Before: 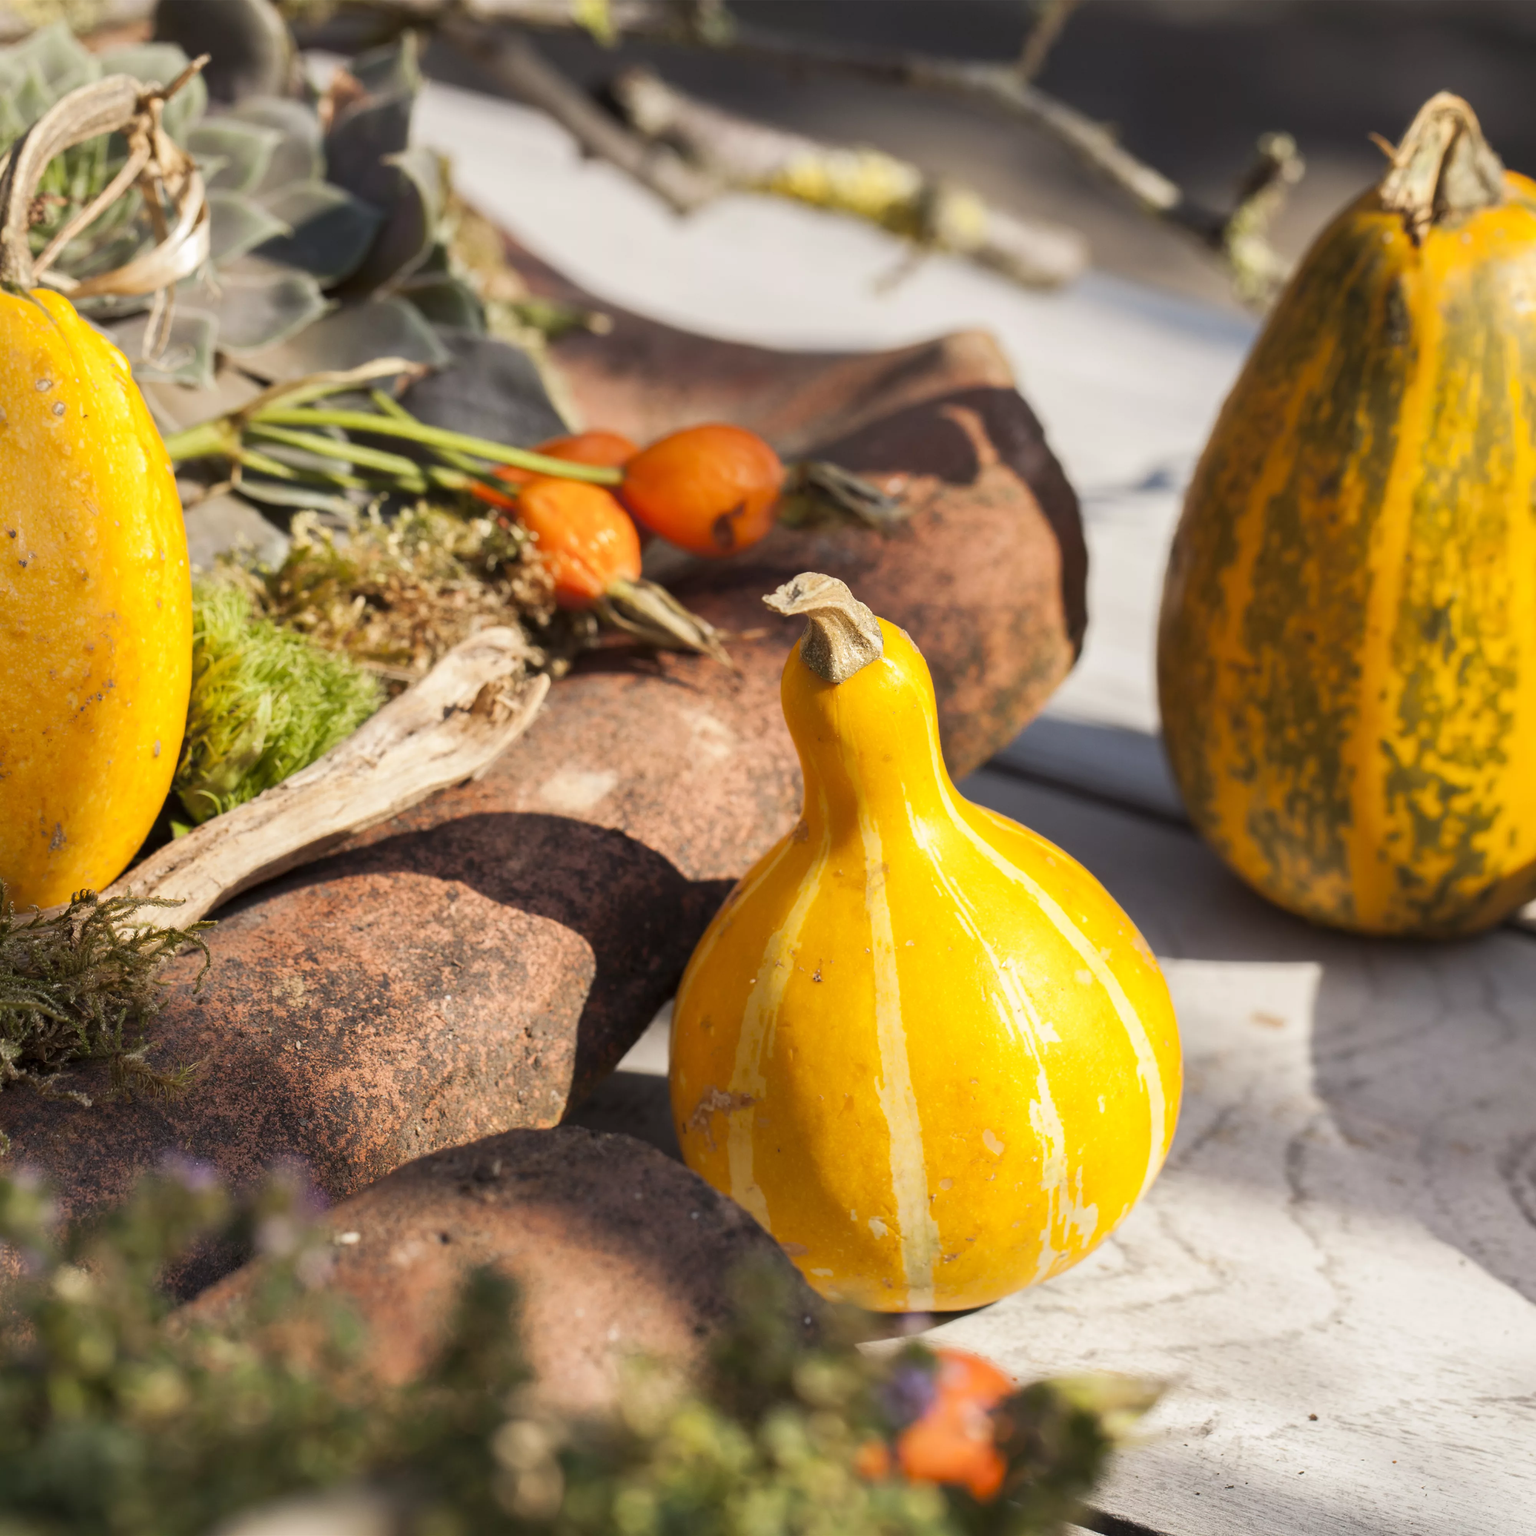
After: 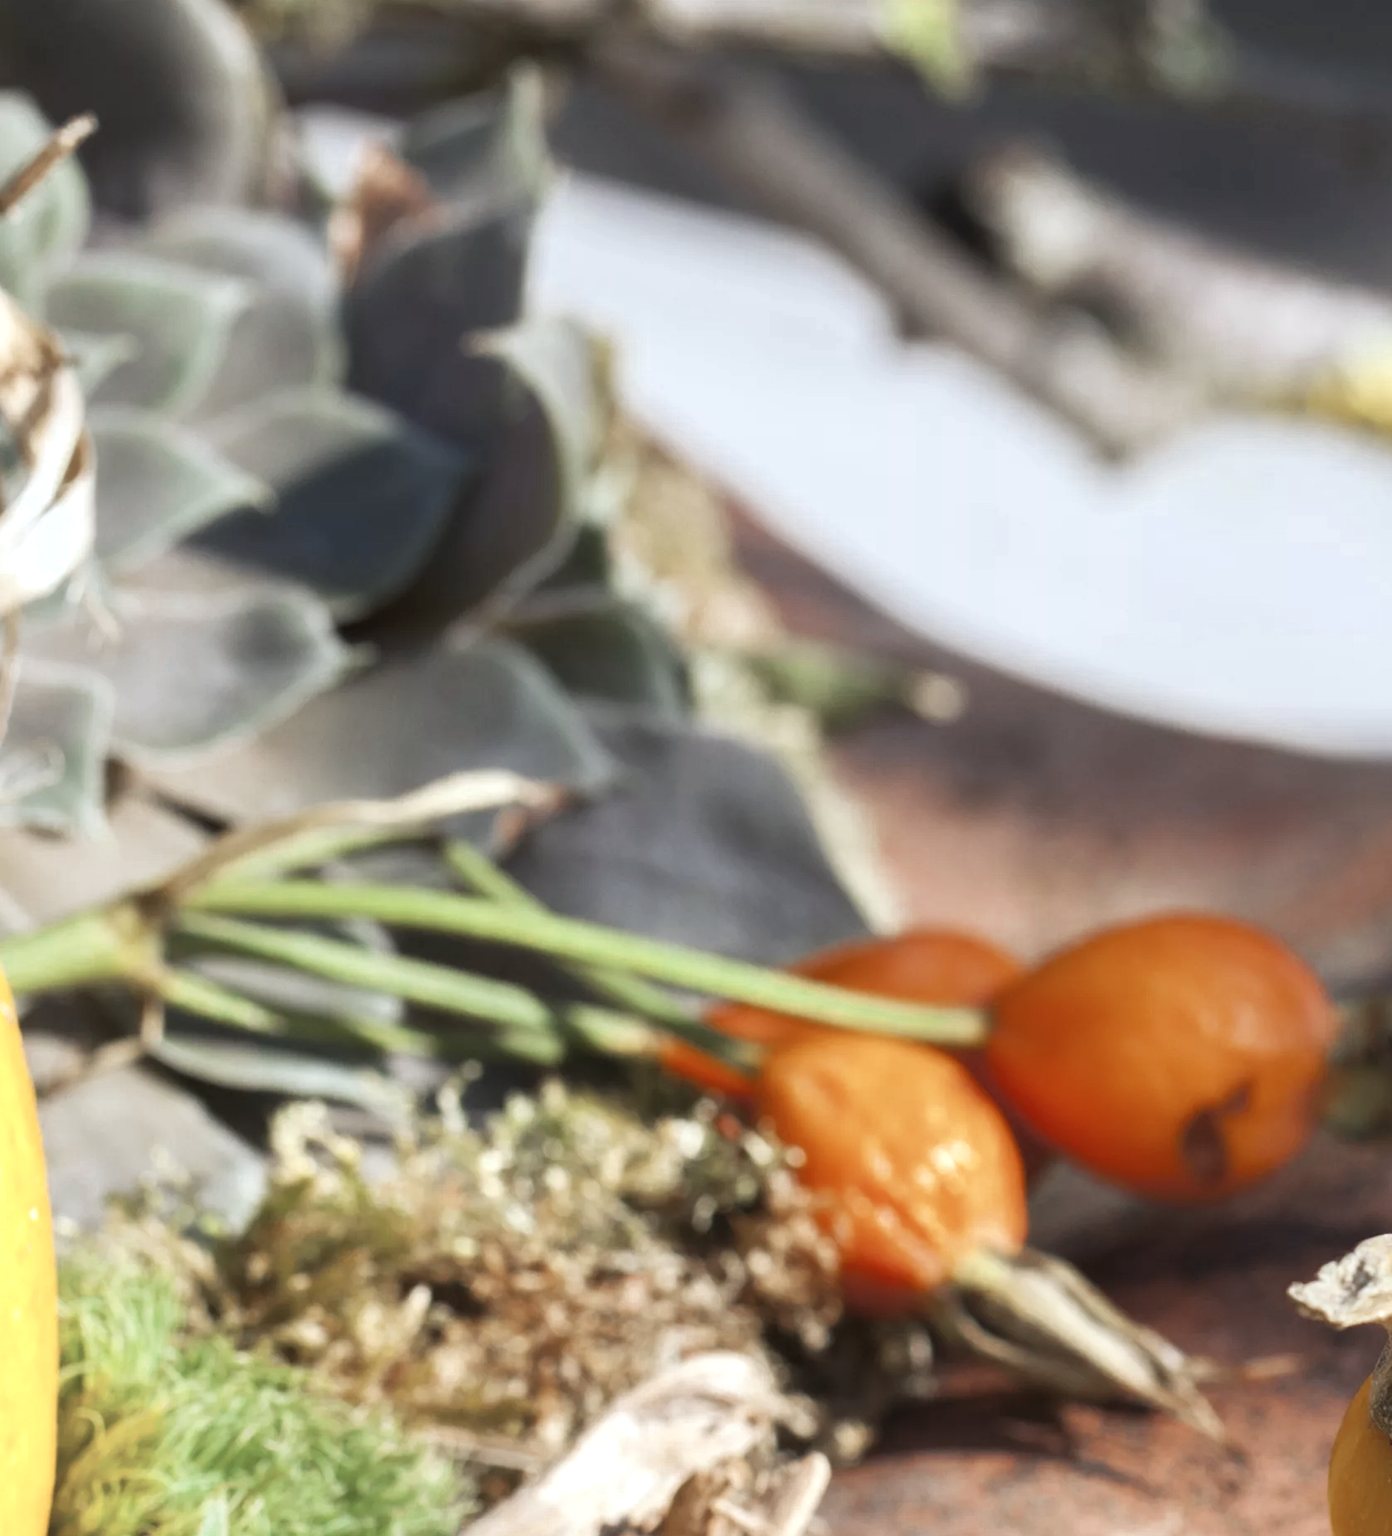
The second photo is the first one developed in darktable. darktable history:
color calibration: illuminant custom, x 0.368, y 0.373, temperature 4330.32 K
color balance: mode lift, gamma, gain (sRGB)
exposure: black level correction 0, exposure 0.4 EV, compensate exposure bias true, compensate highlight preservation false
crop and rotate: left 10.817%, top 0.062%, right 47.194%, bottom 53.626%
contrast brightness saturation: saturation -0.05
color zones: curves: ch0 [(0, 0.5) (0.125, 0.4) (0.25, 0.5) (0.375, 0.4) (0.5, 0.4) (0.625, 0.35) (0.75, 0.35) (0.875, 0.5)]; ch1 [(0, 0.35) (0.125, 0.45) (0.25, 0.35) (0.375, 0.35) (0.5, 0.35) (0.625, 0.35) (0.75, 0.45) (0.875, 0.35)]; ch2 [(0, 0.6) (0.125, 0.5) (0.25, 0.5) (0.375, 0.6) (0.5, 0.6) (0.625, 0.5) (0.75, 0.5) (0.875, 0.5)]
